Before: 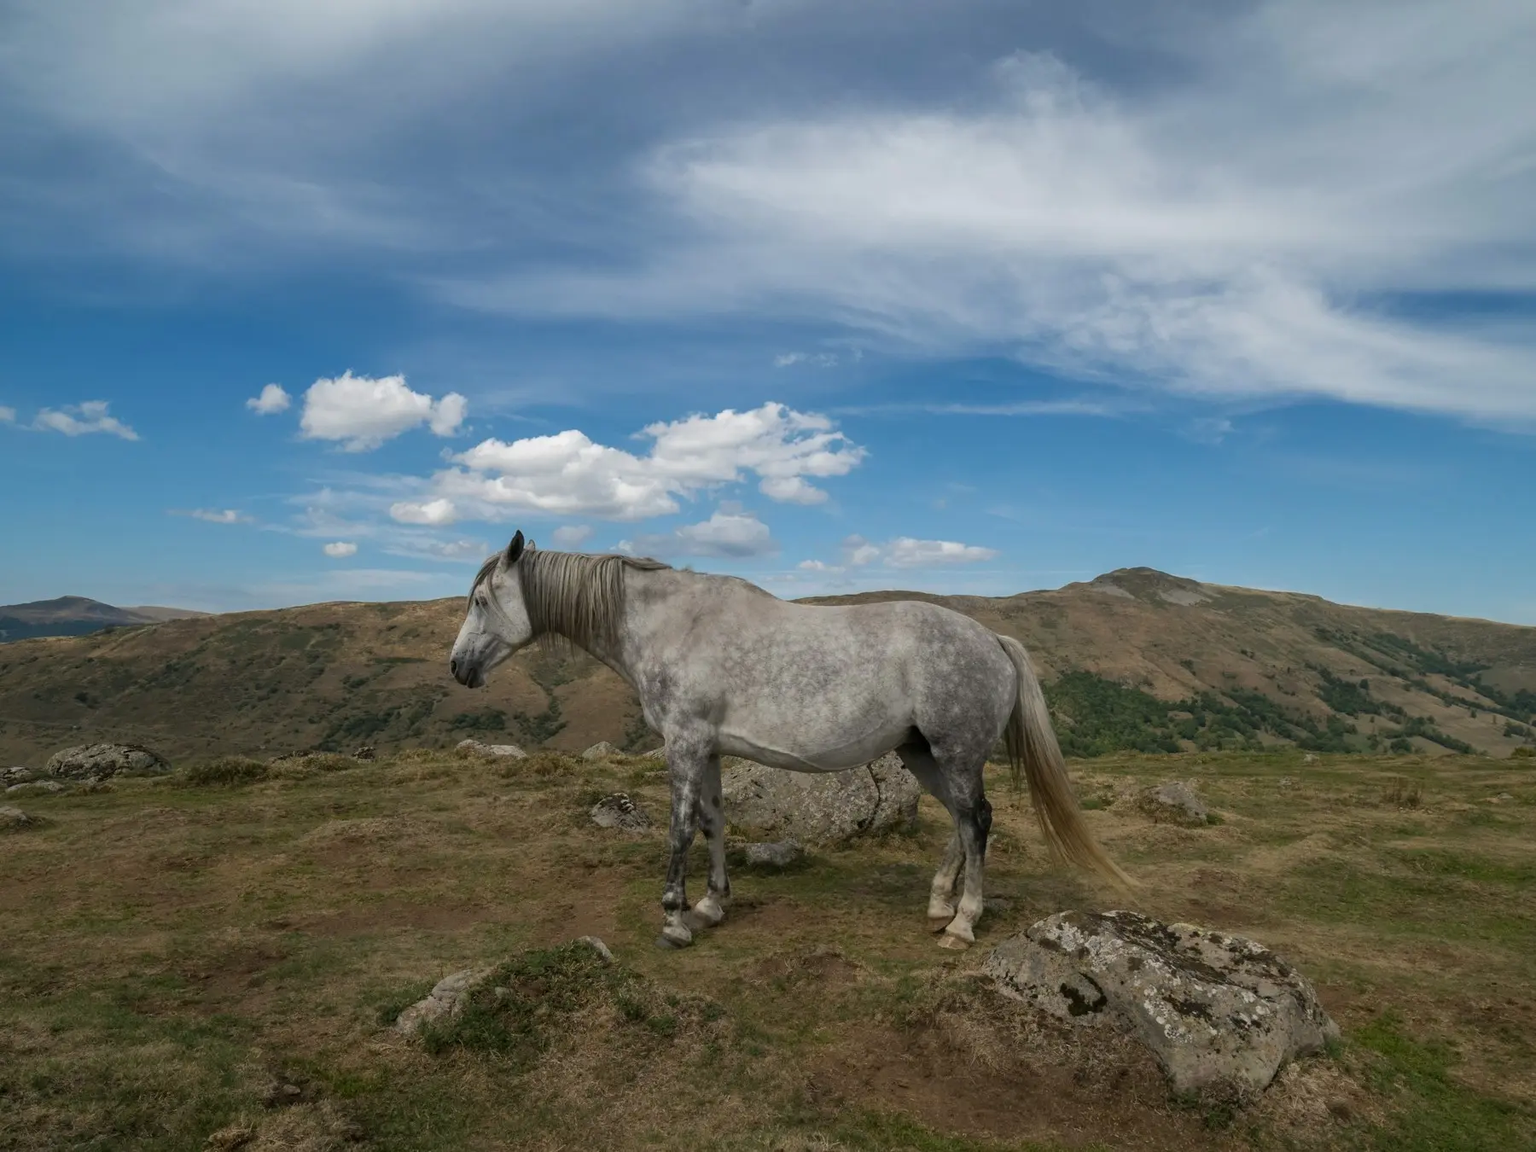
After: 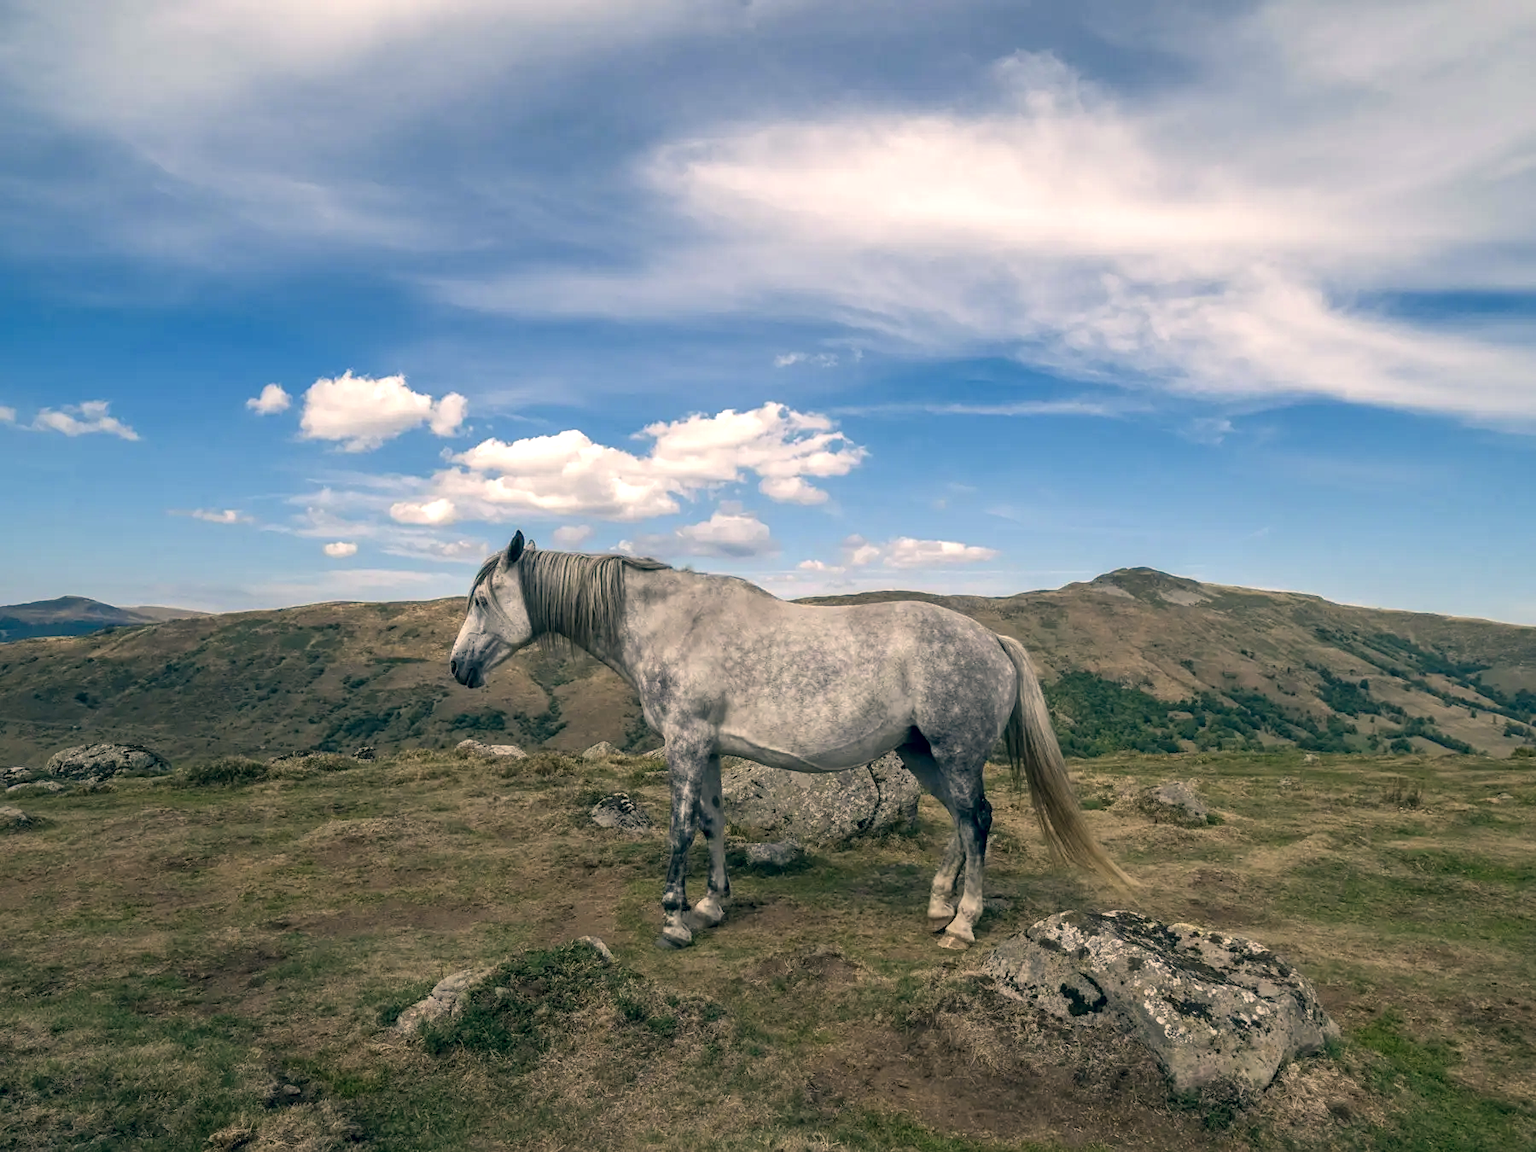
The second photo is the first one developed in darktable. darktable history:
exposure: black level correction 0.001, exposure 0.5 EV, compensate highlight preservation false
color zones: curves: ch0 [(0, 0.5) (0.143, 0.52) (0.286, 0.5) (0.429, 0.5) (0.571, 0.5) (0.714, 0.5) (0.857, 0.5) (1, 0.5)]; ch1 [(0, 0.489) (0.155, 0.45) (0.286, 0.466) (0.429, 0.5) (0.571, 0.5) (0.714, 0.5) (0.857, 0.5) (1, 0.489)]
color correction: highlights a* 10.34, highlights b* 14.06, shadows a* -10.14, shadows b* -15.11
local contrast: on, module defaults
sharpen: amount 0.202
